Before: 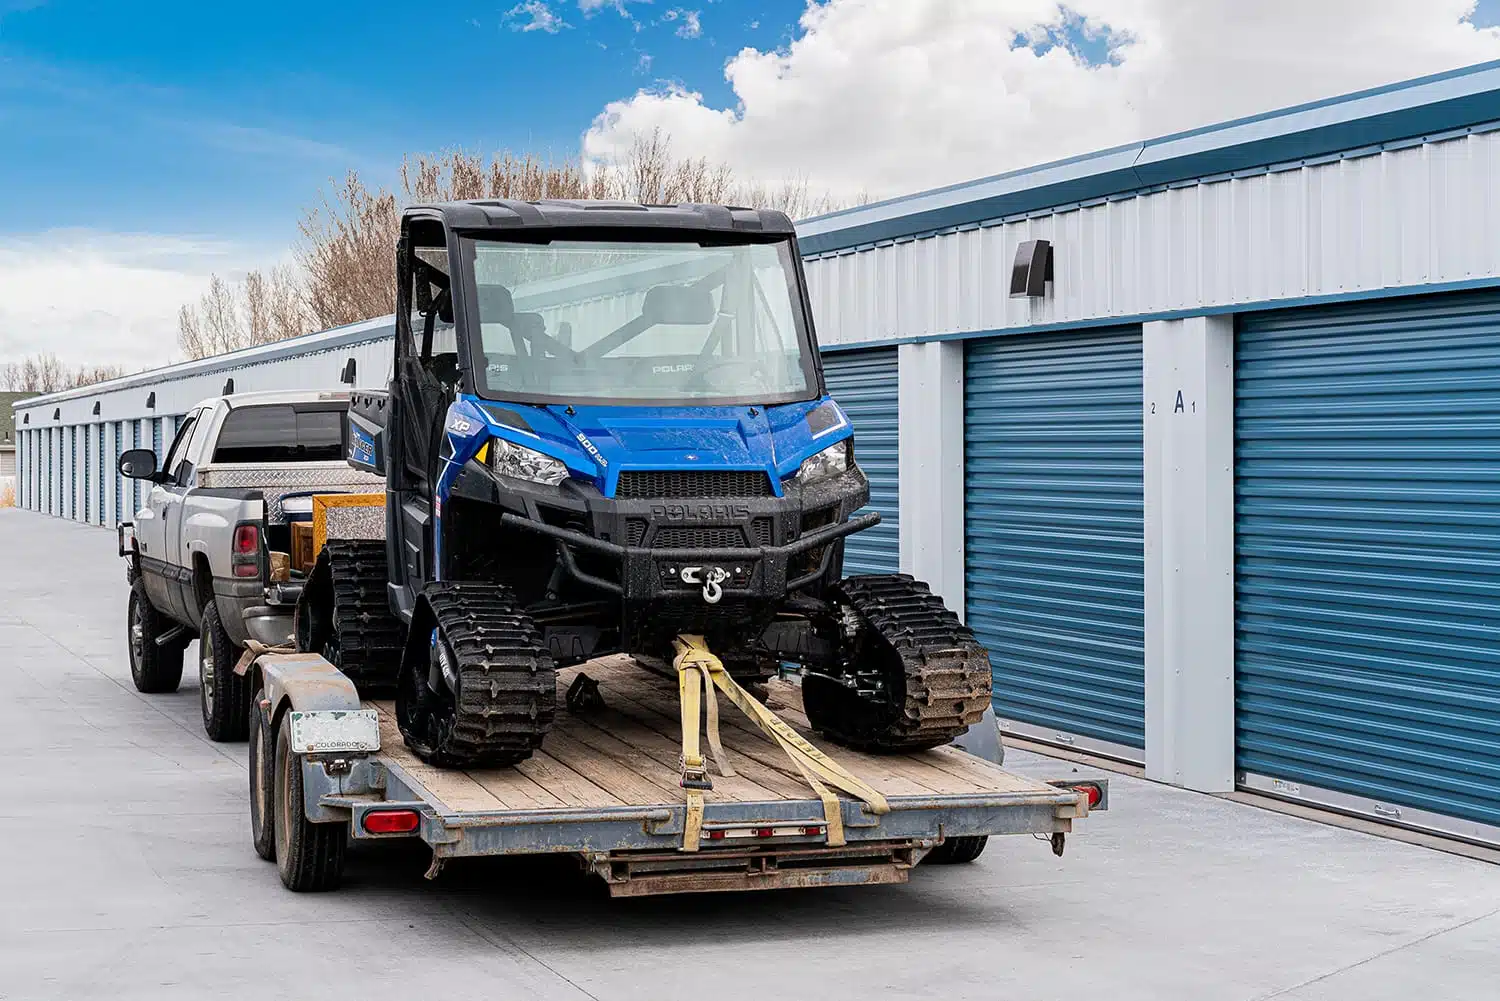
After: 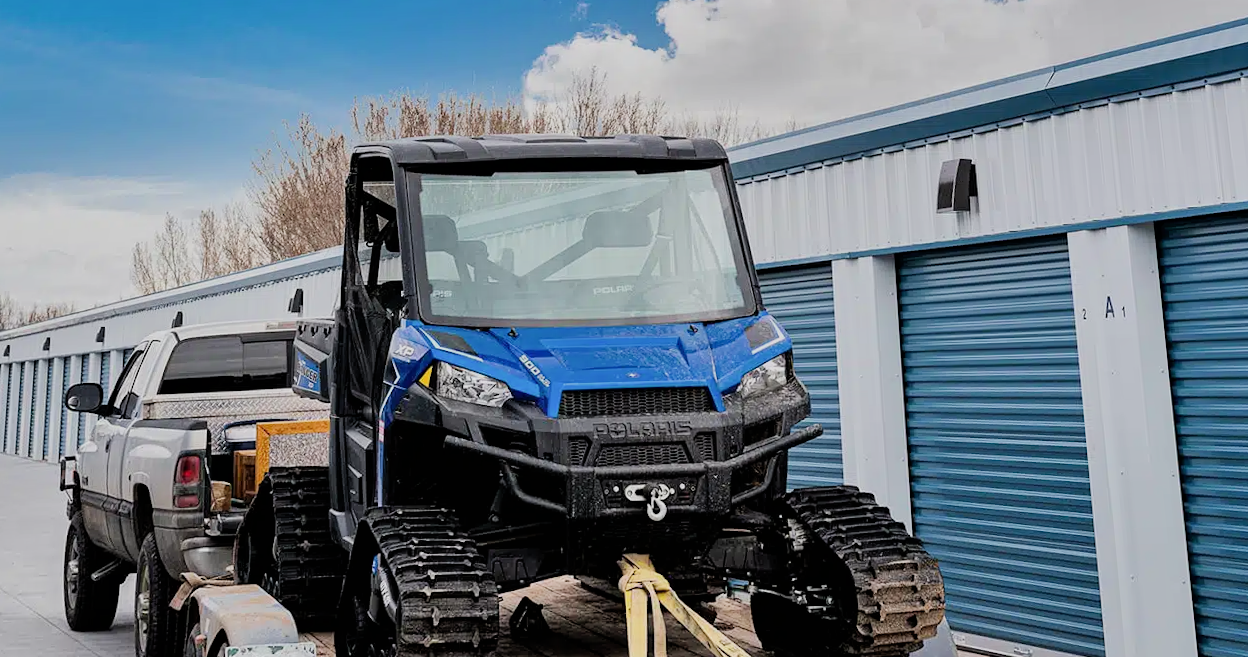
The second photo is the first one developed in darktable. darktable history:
white balance: emerald 1
crop: left 1.509%, top 3.452%, right 7.696%, bottom 28.452%
rotate and perspective: rotation -1.68°, lens shift (vertical) -0.146, crop left 0.049, crop right 0.912, crop top 0.032, crop bottom 0.96
filmic rgb: white relative exposure 3.9 EV, hardness 4.26
shadows and highlights: shadows 40, highlights -54, highlights color adjustment 46%, low approximation 0.01, soften with gaussian
